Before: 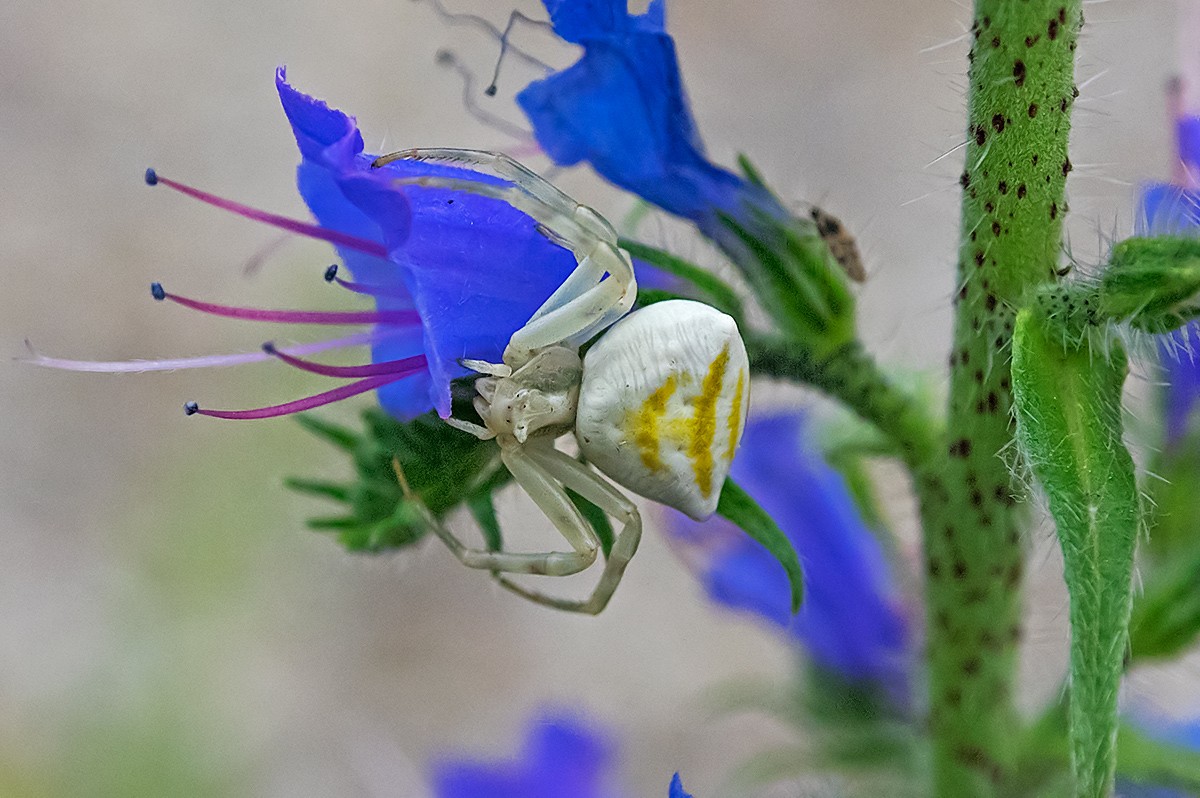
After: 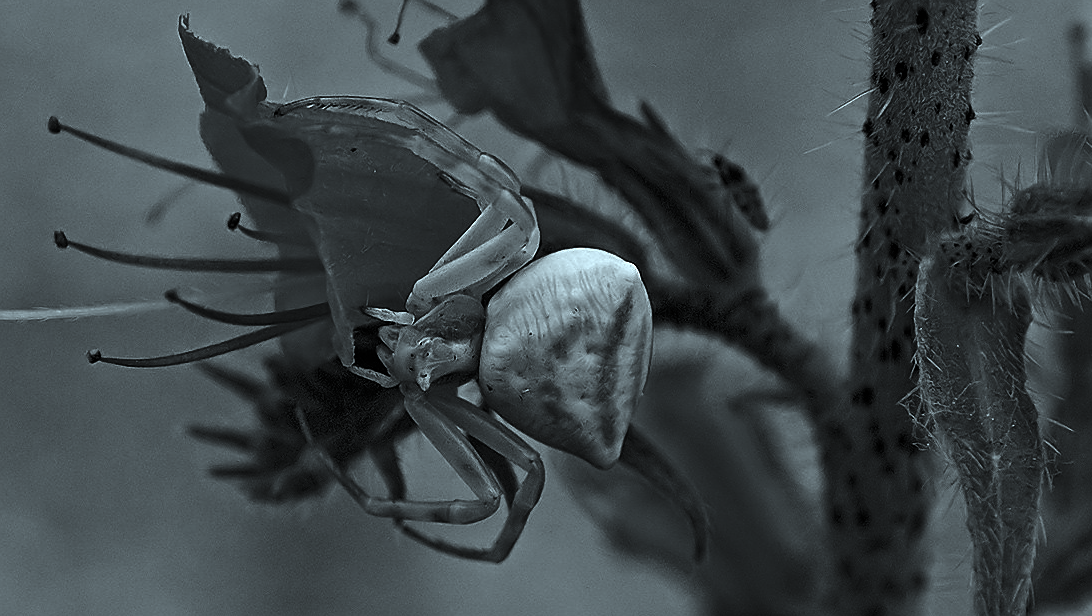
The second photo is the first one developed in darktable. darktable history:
crop: left 8.155%, top 6.611%, bottom 15.385%
color correction: highlights a* -10.04, highlights b* -10.37
contrast brightness saturation: contrast -0.03, brightness -0.59, saturation -1
white balance: red 0.766, blue 1.537
sharpen: radius 1
